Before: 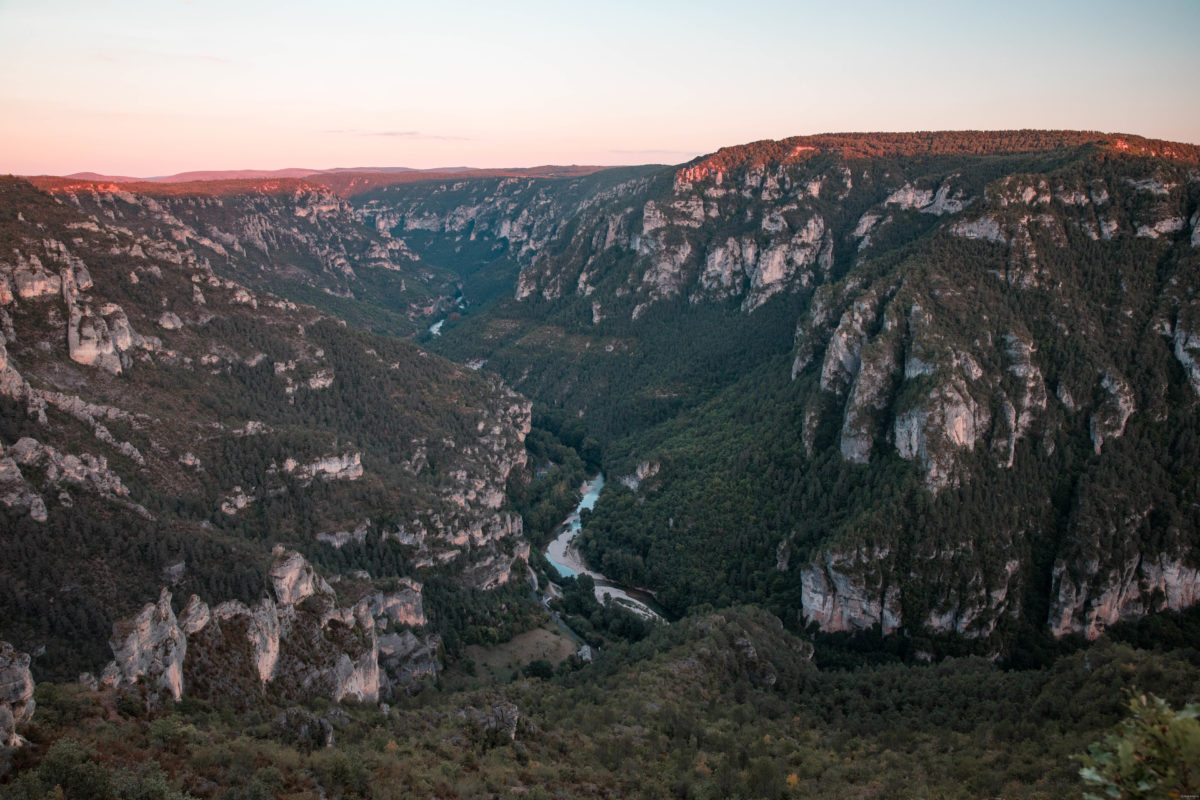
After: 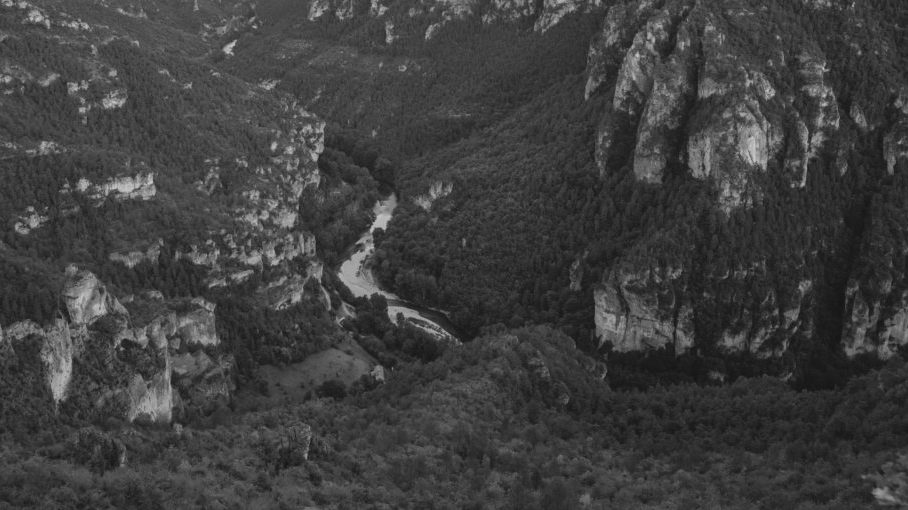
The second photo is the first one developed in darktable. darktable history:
monochrome: on, module defaults
crop and rotate: left 17.299%, top 35.115%, right 7.015%, bottom 1.024%
exposure: black level correction -0.008, exposure 0.067 EV, compensate highlight preservation false
